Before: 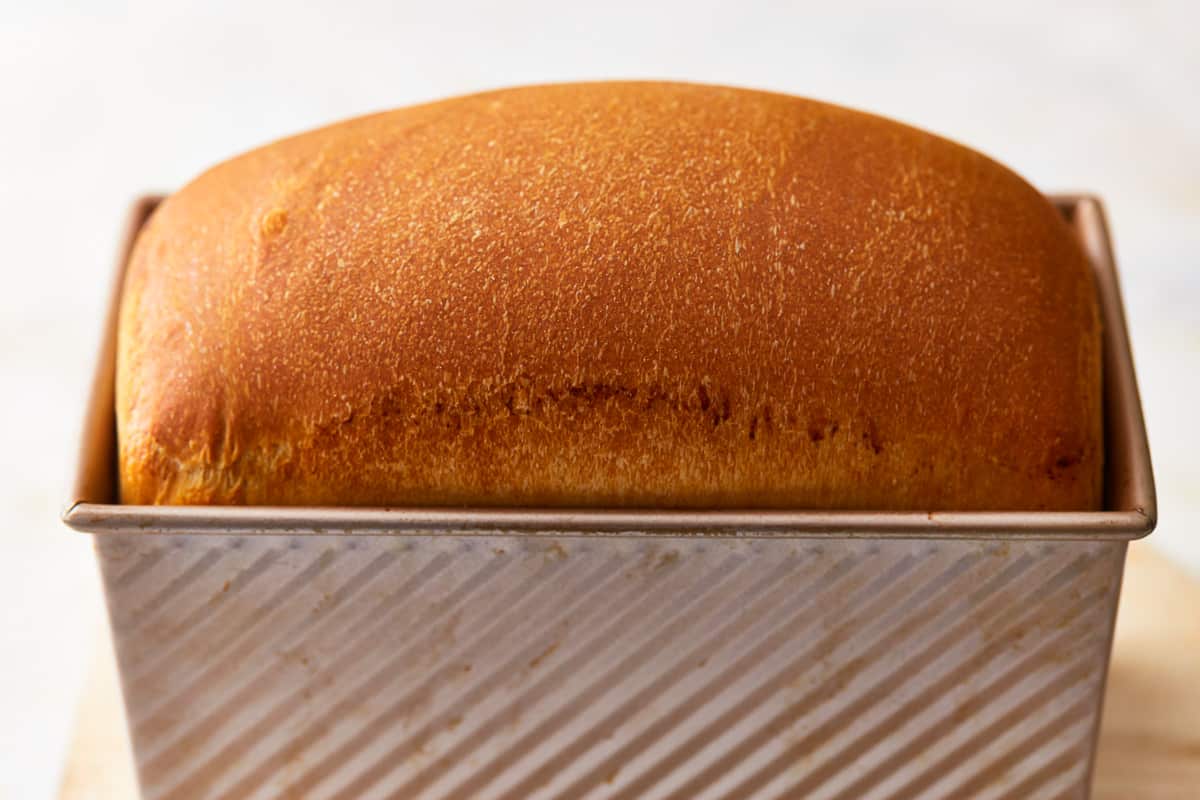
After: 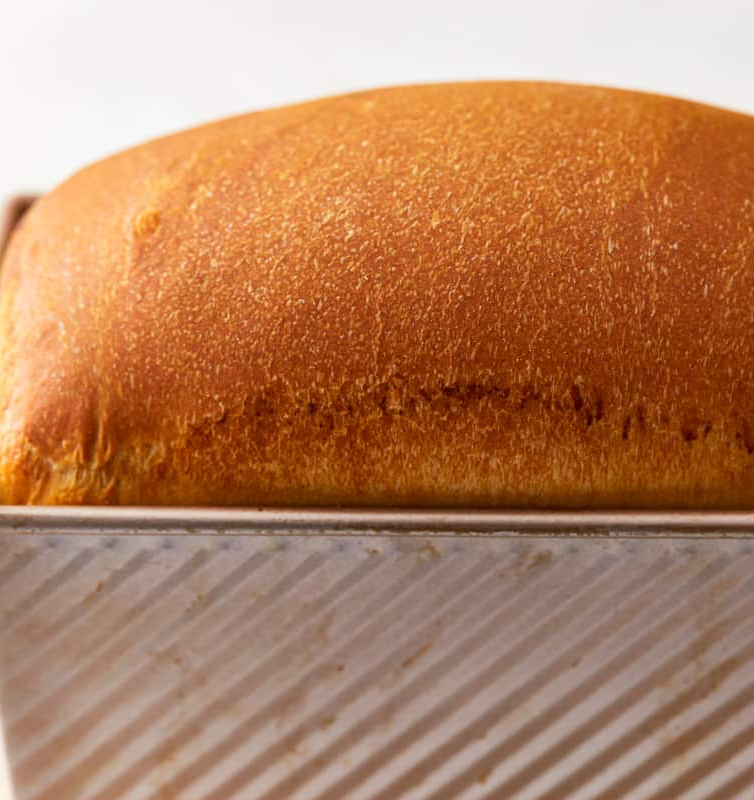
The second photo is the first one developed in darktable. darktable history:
crop: left 10.645%, right 26.491%
